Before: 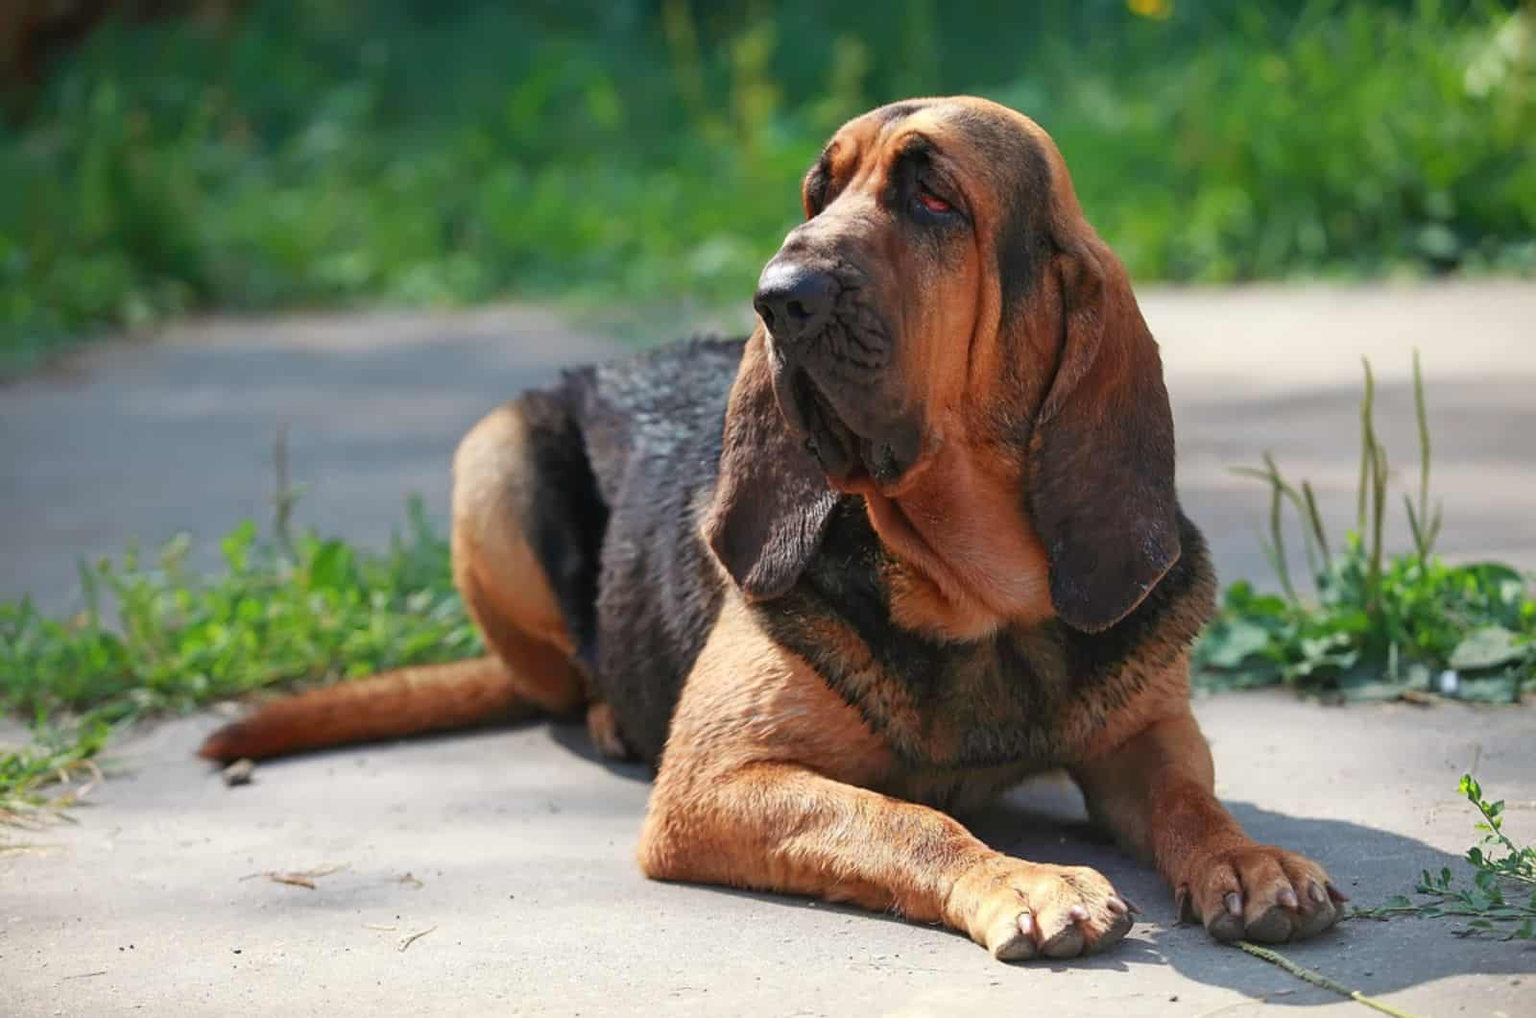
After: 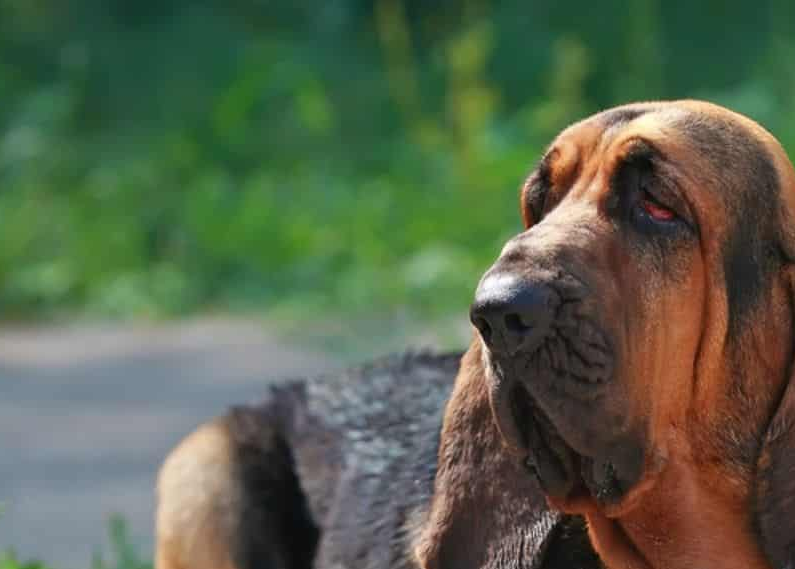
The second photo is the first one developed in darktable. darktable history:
crop: left 19.747%, right 30.523%, bottom 46.278%
